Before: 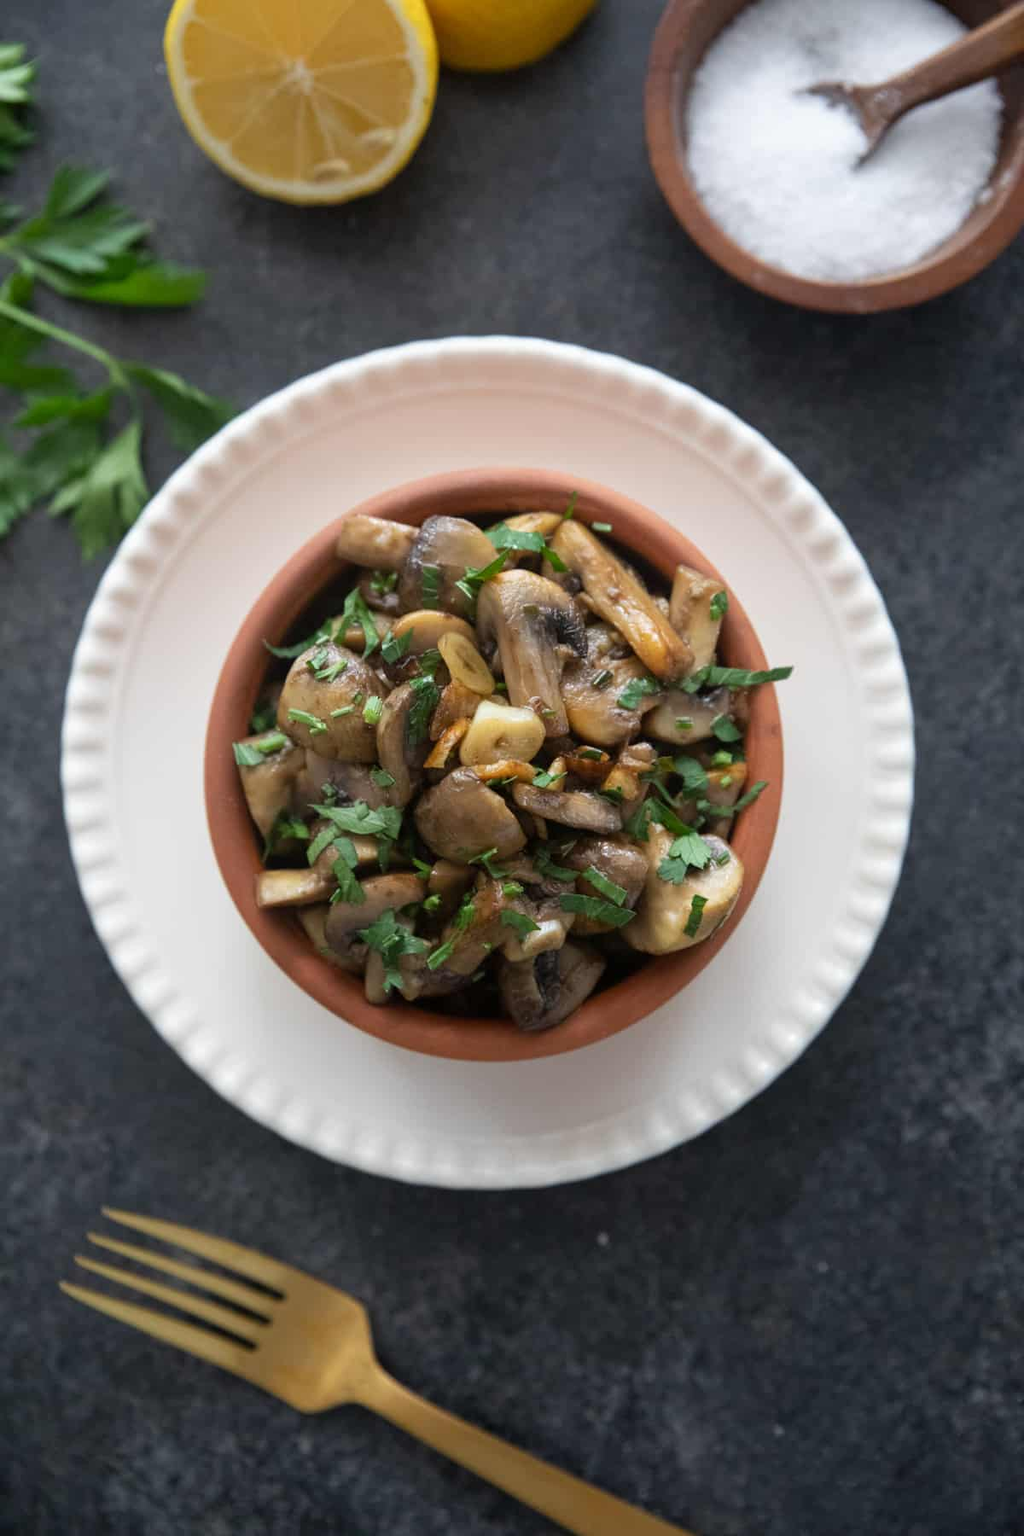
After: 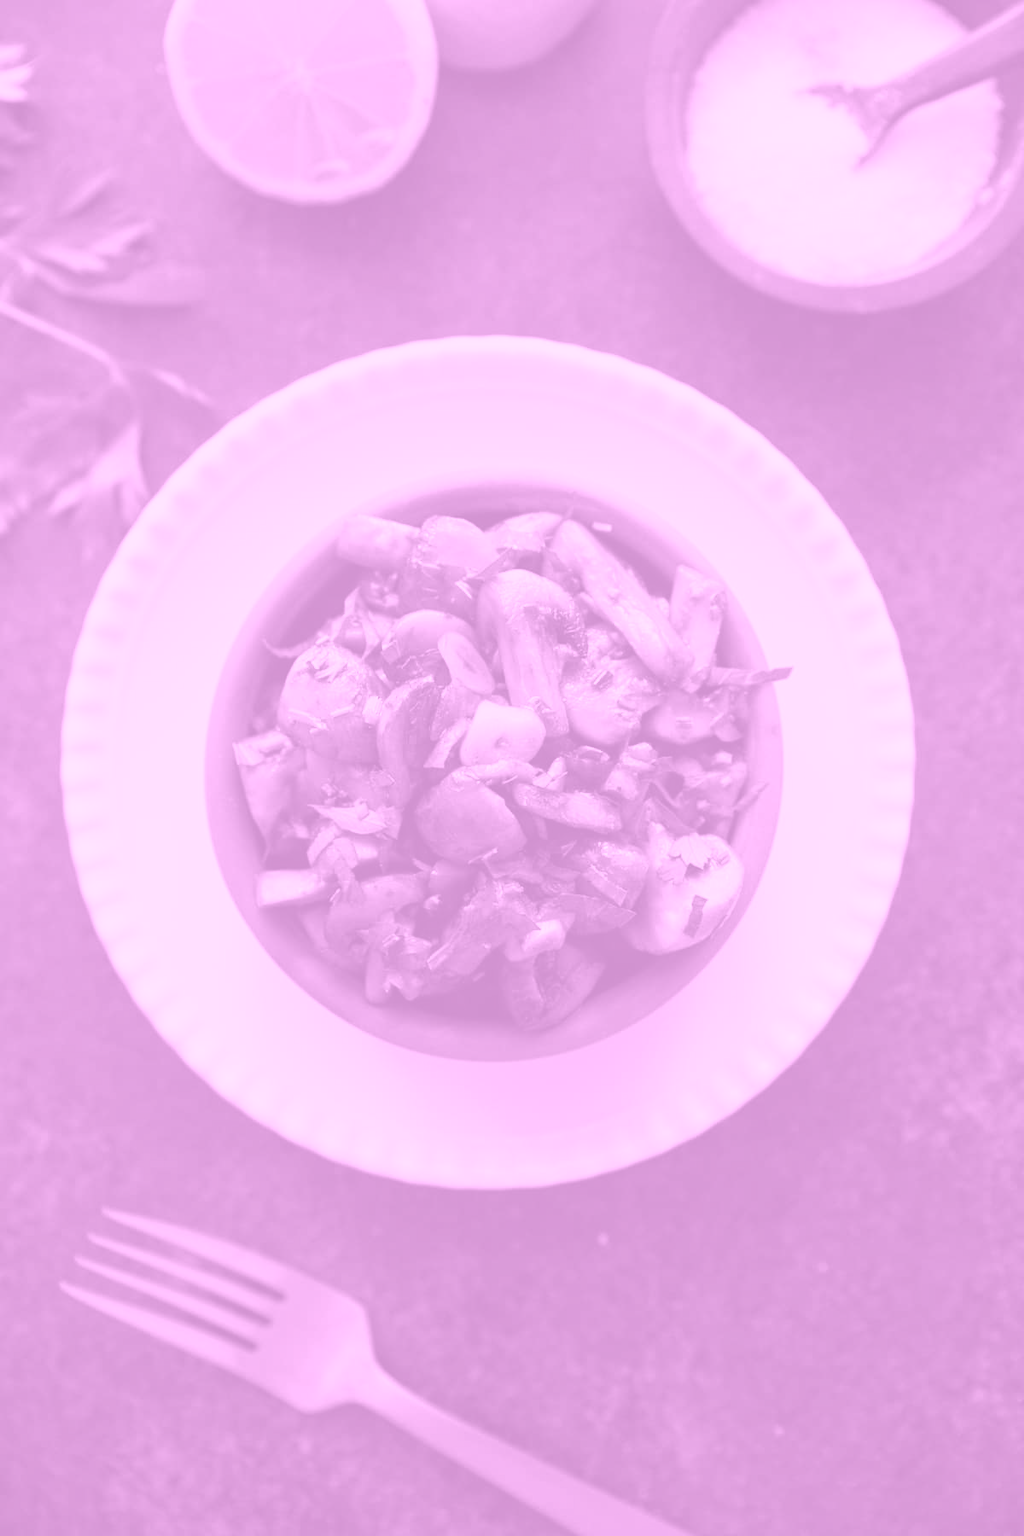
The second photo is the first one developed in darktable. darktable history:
contrast brightness saturation: contrast 0.16, saturation 0.32
colorize: hue 331.2°, saturation 75%, source mix 30.28%, lightness 70.52%, version 1
